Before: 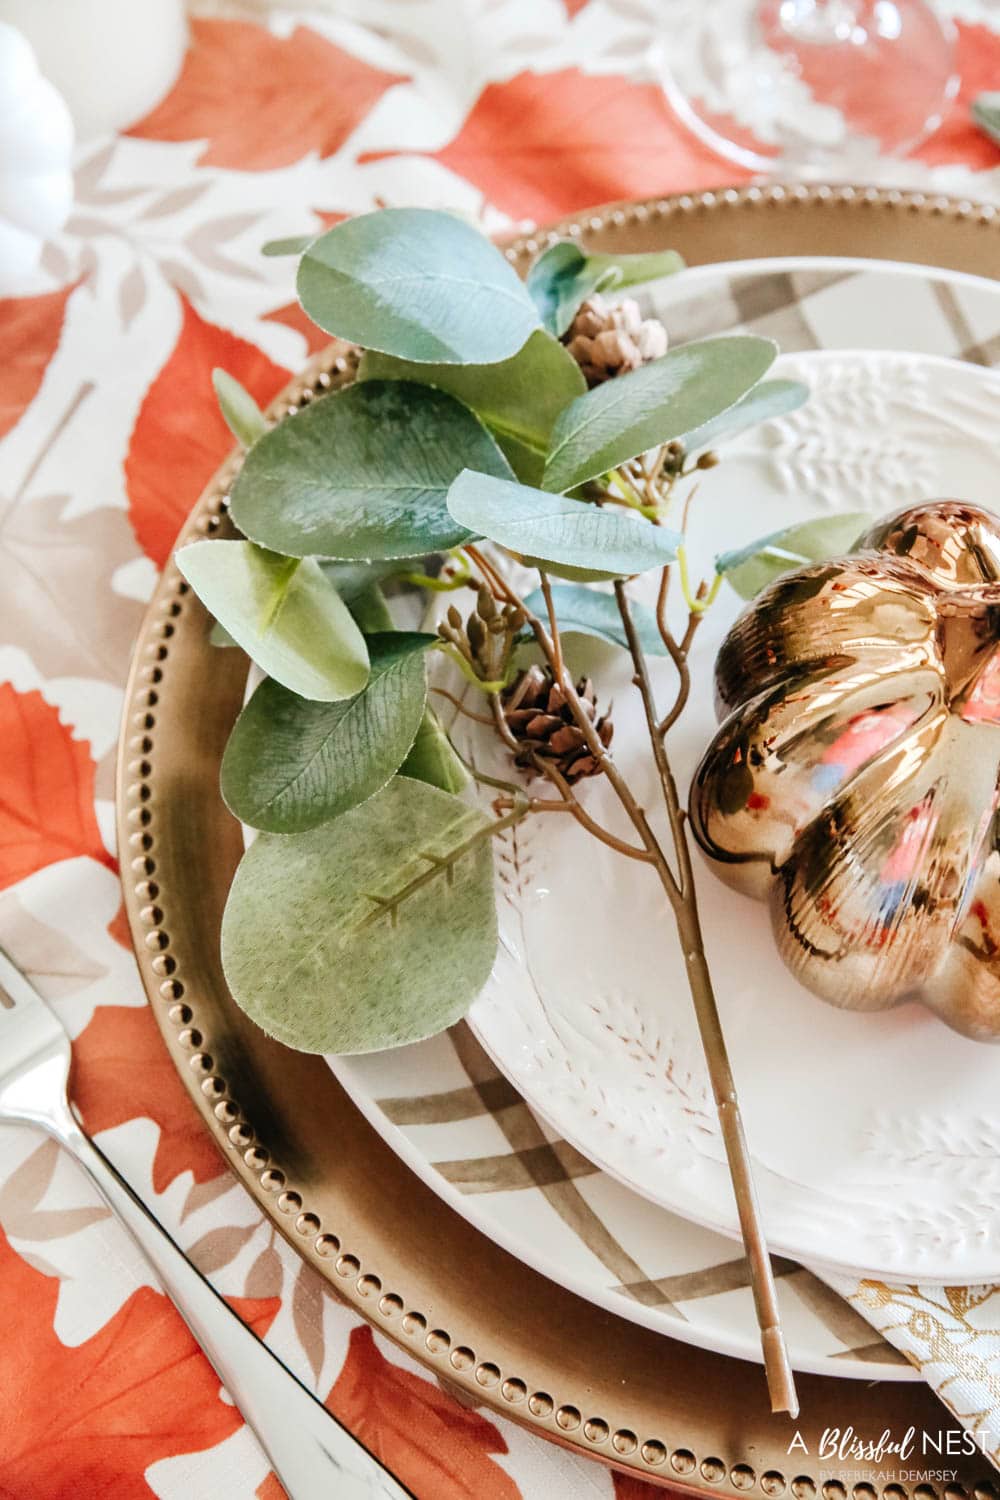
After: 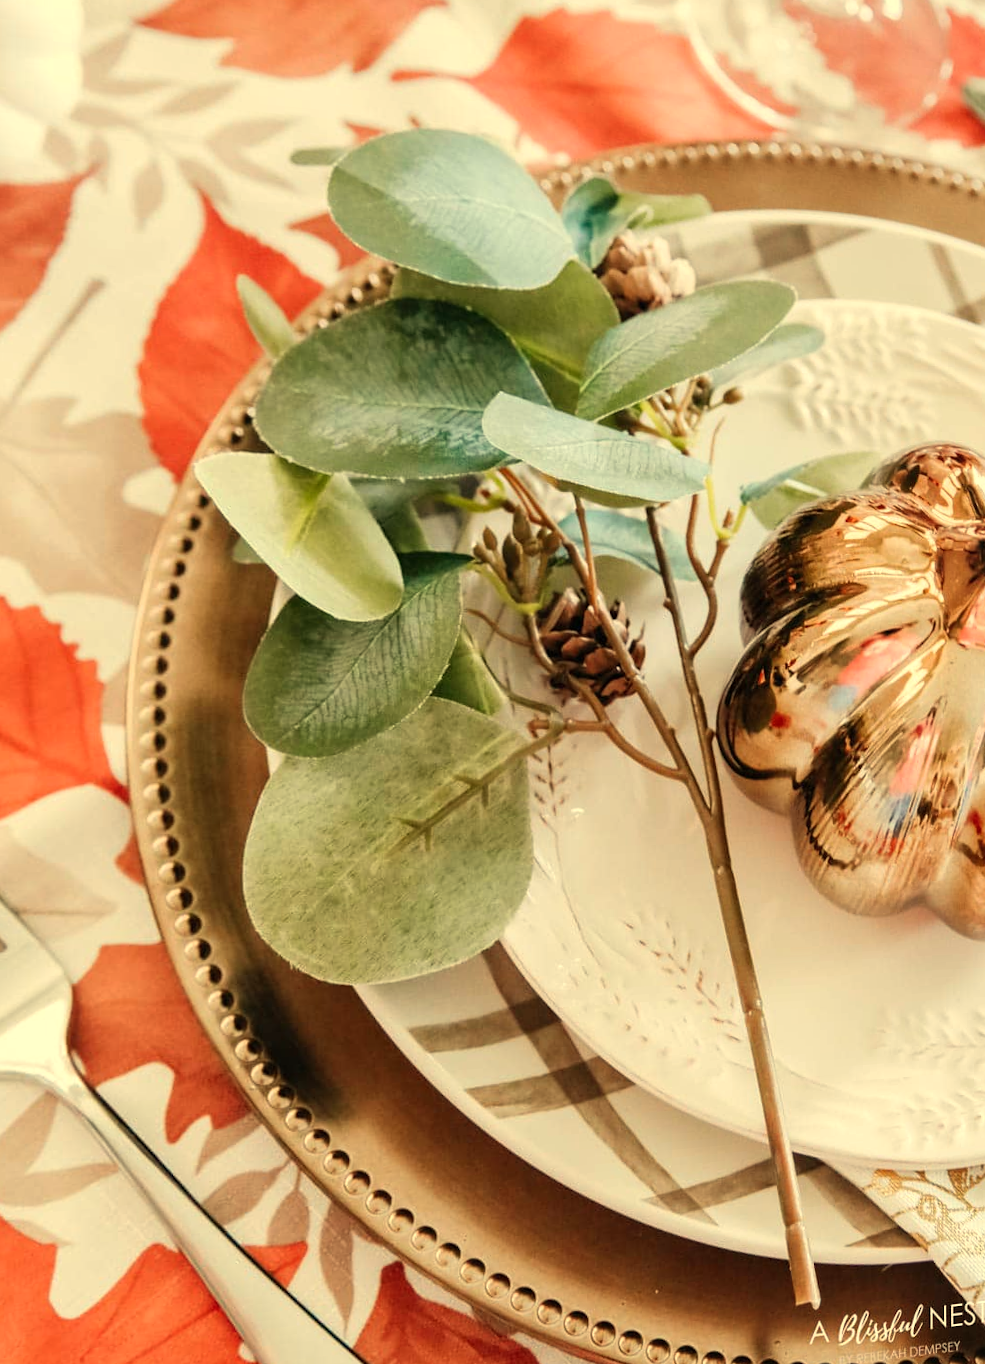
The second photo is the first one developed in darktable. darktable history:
white balance: red 1.08, blue 0.791
rotate and perspective: rotation -0.013°, lens shift (vertical) -0.027, lens shift (horizontal) 0.178, crop left 0.016, crop right 0.989, crop top 0.082, crop bottom 0.918
